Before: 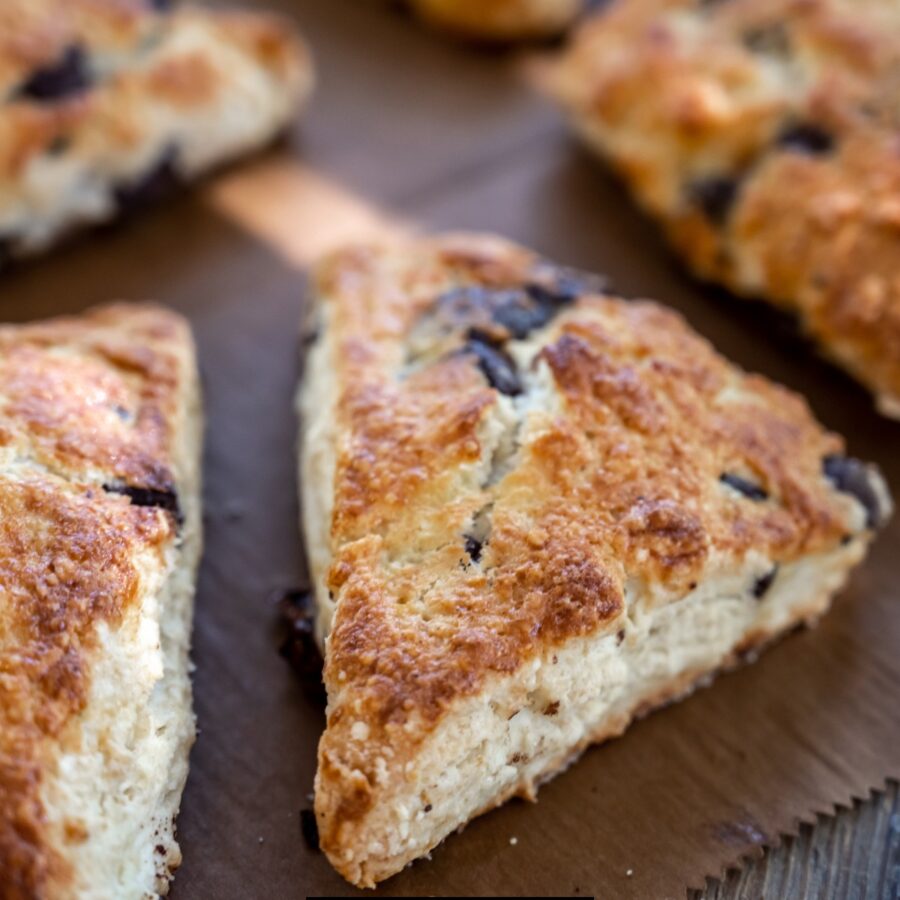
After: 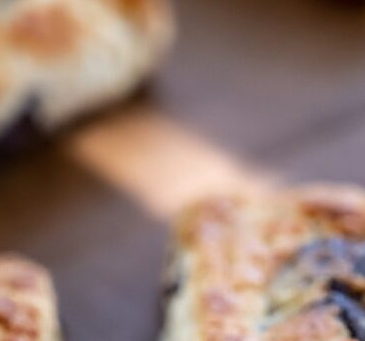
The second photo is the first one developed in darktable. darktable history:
white balance: emerald 1
sharpen: on, module defaults
crop: left 15.452%, top 5.459%, right 43.956%, bottom 56.62%
